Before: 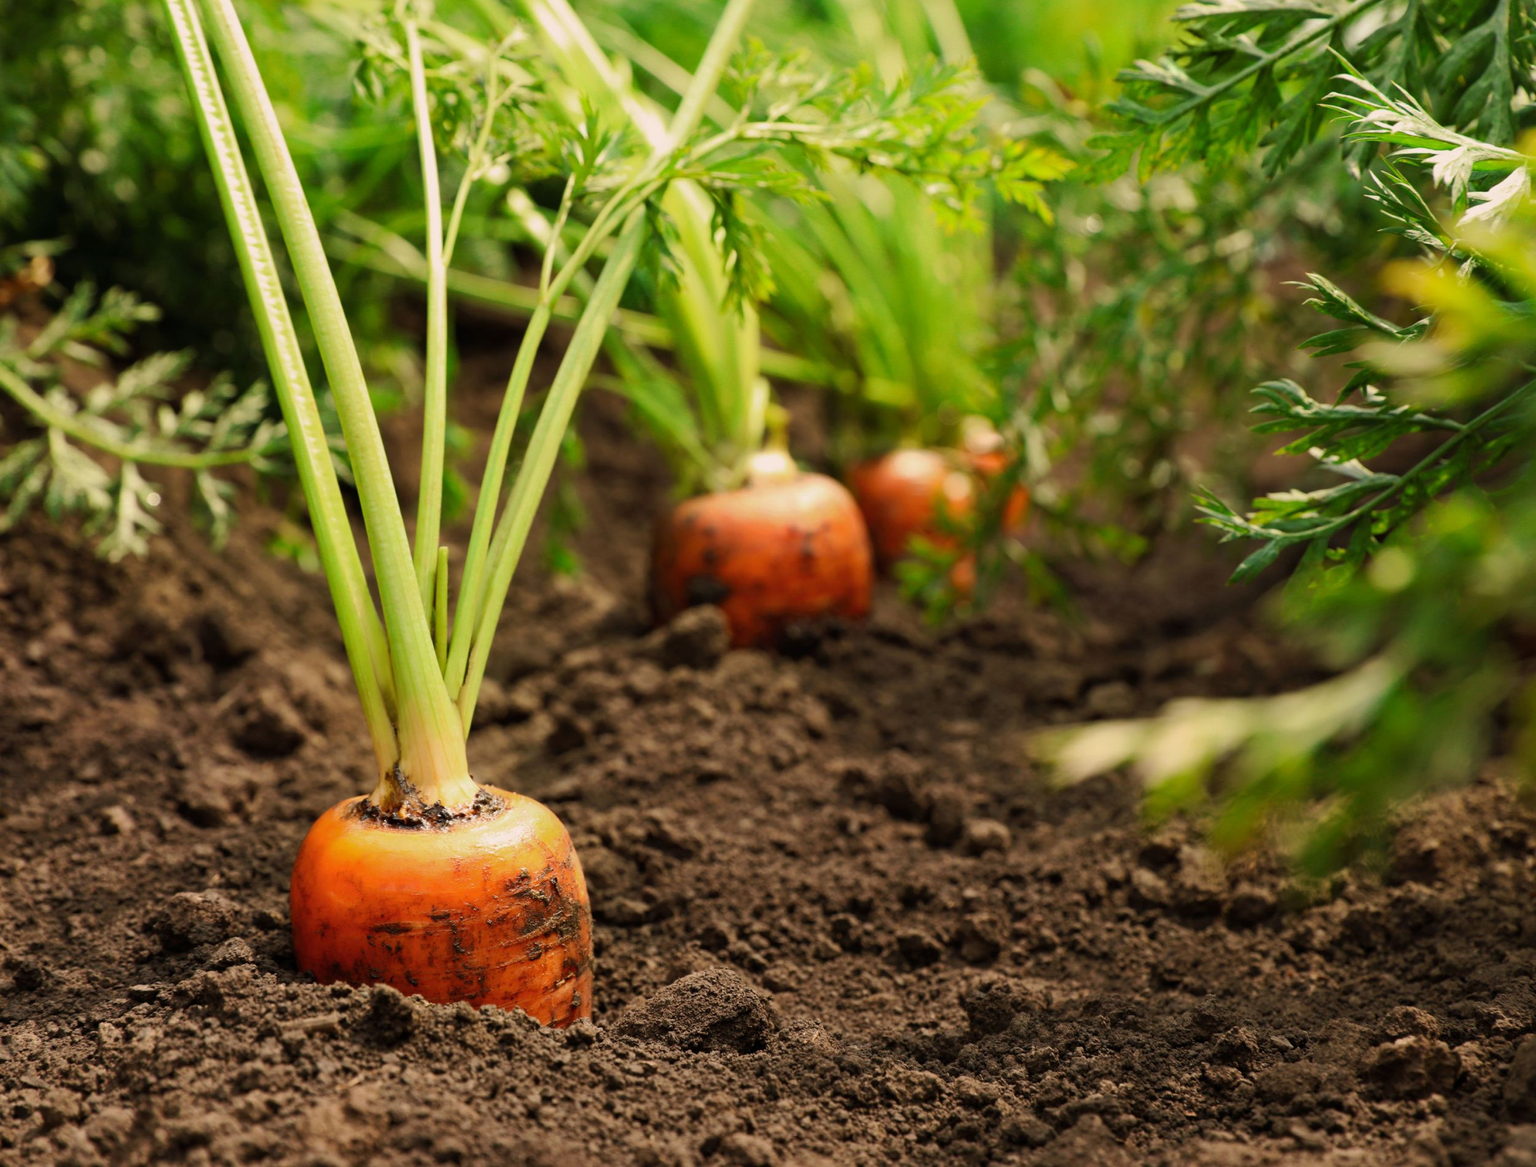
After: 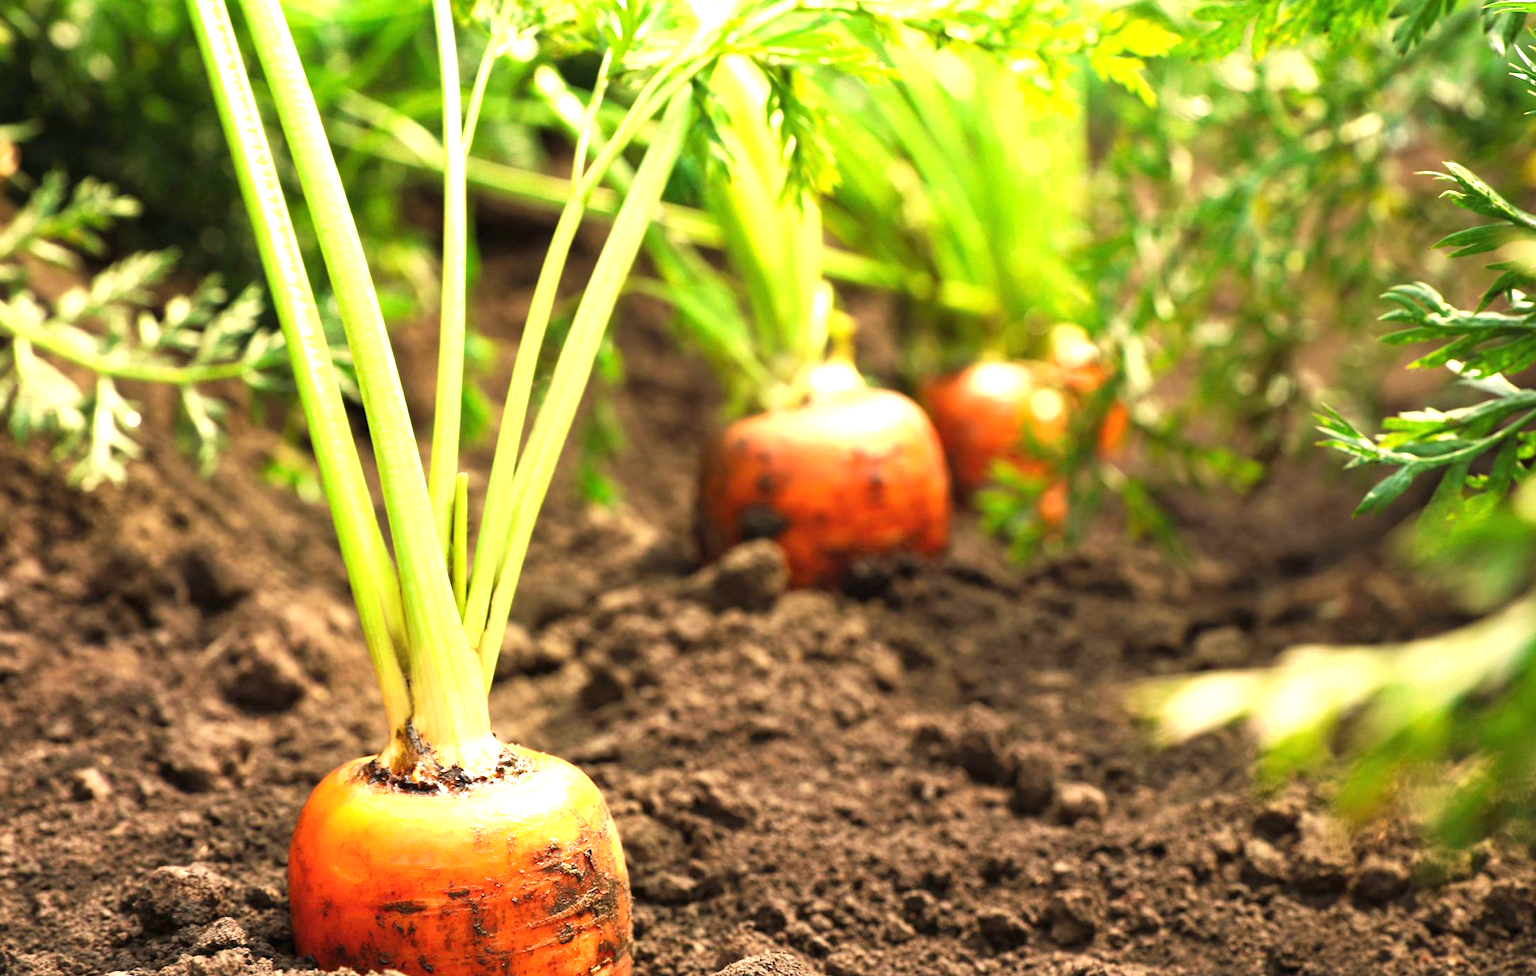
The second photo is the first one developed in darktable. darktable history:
exposure: black level correction 0, exposure 1.388 EV, compensate exposure bias true, compensate highlight preservation false
crop and rotate: left 2.425%, top 11.305%, right 9.6%, bottom 15.08%
